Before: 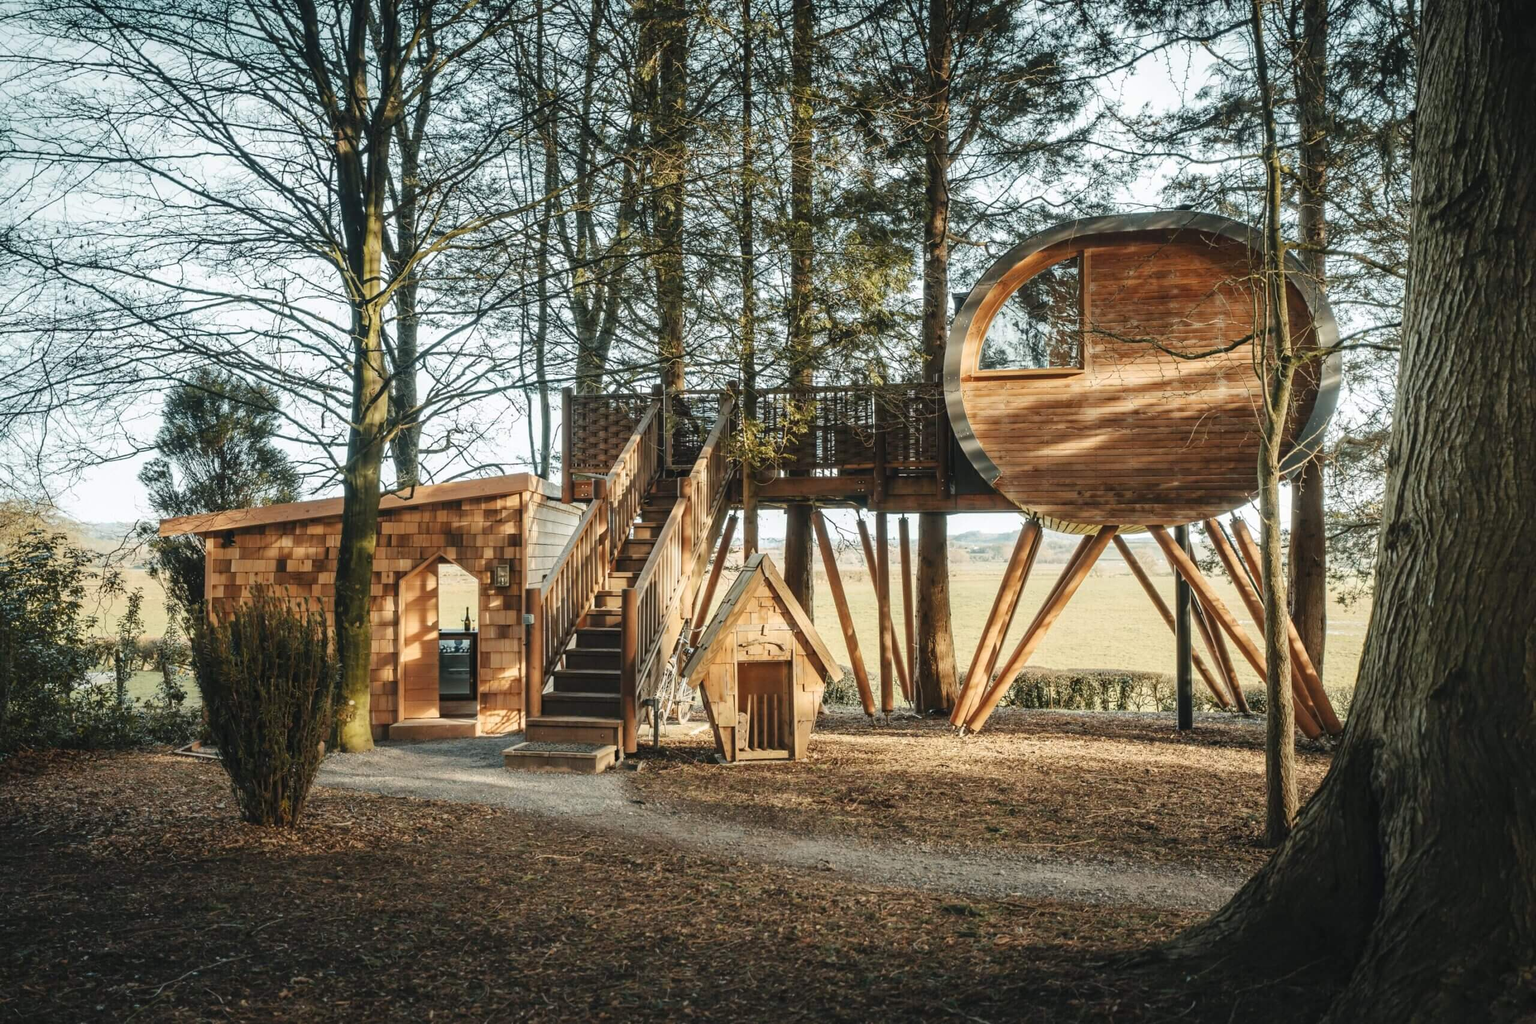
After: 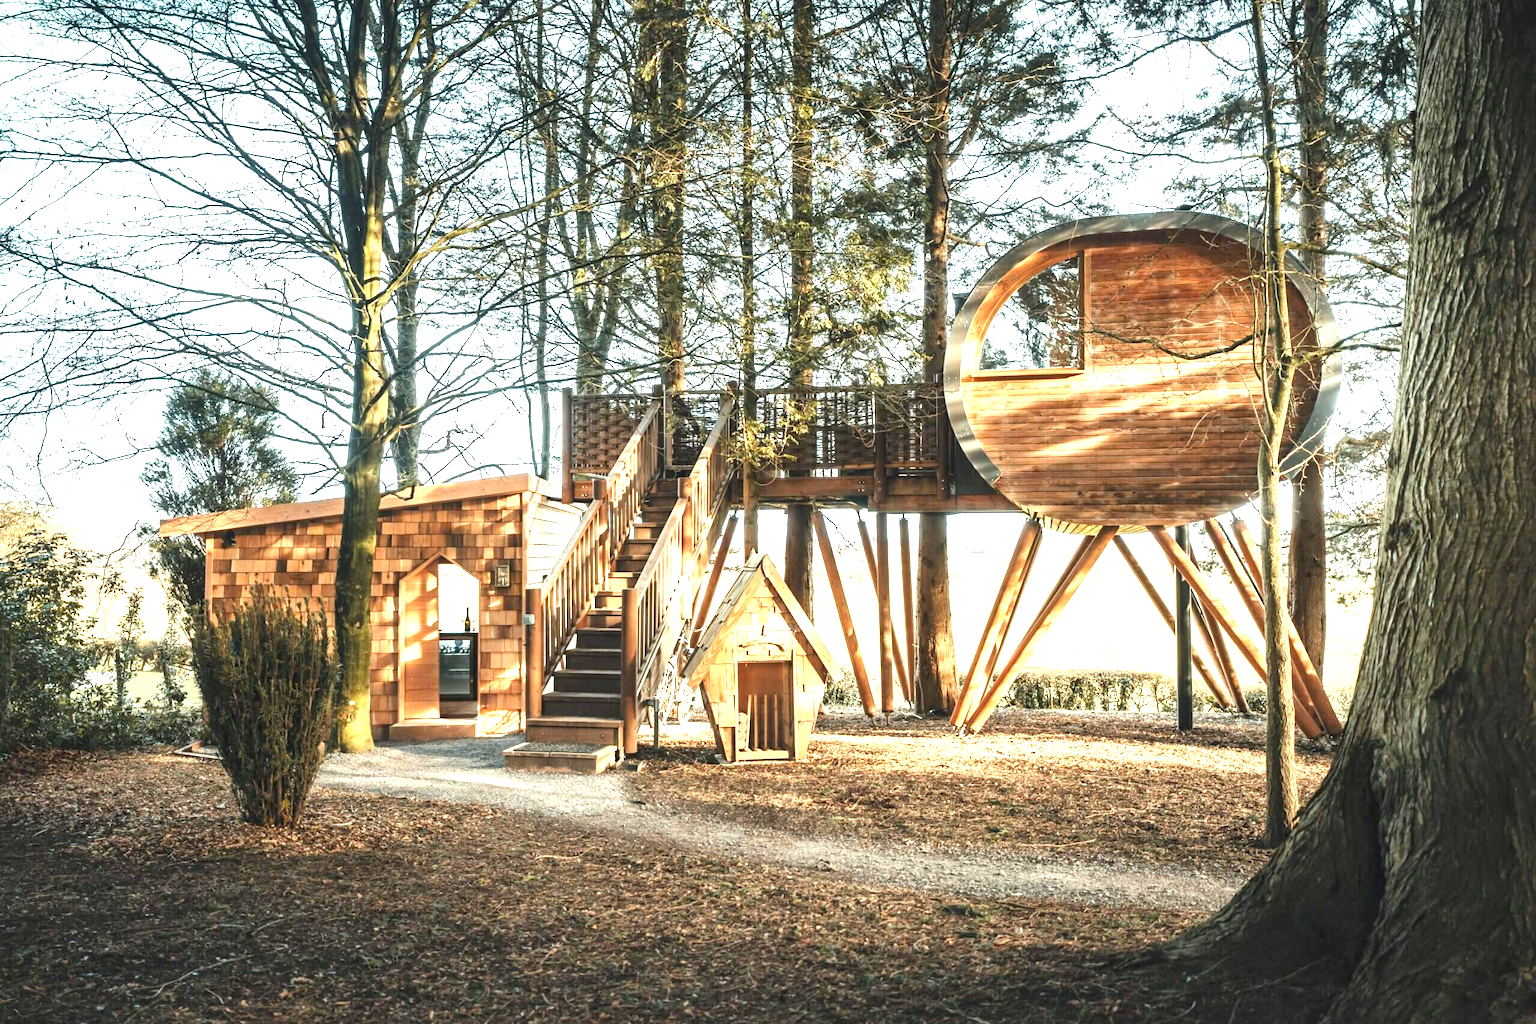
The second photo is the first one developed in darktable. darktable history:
exposure: black level correction 0.001, exposure 1.398 EV, compensate exposure bias true, compensate highlight preservation false
local contrast: mode bilateral grid, contrast 20, coarseness 50, detail 120%, midtone range 0.2
